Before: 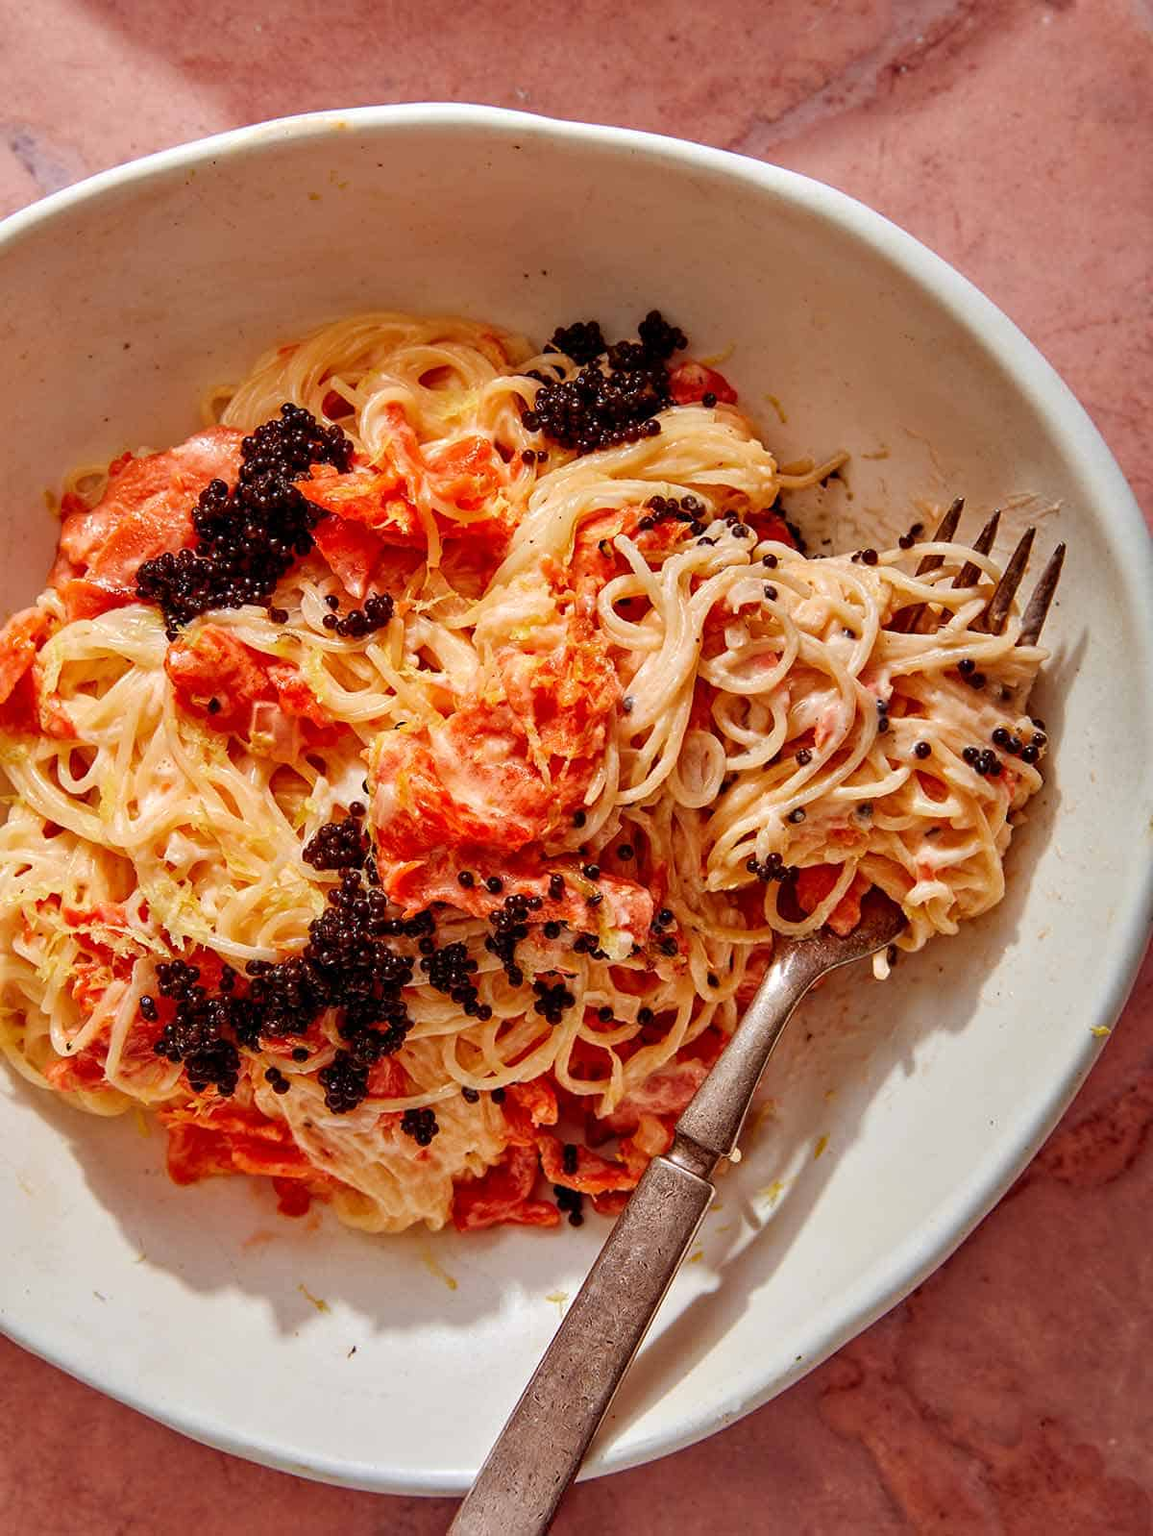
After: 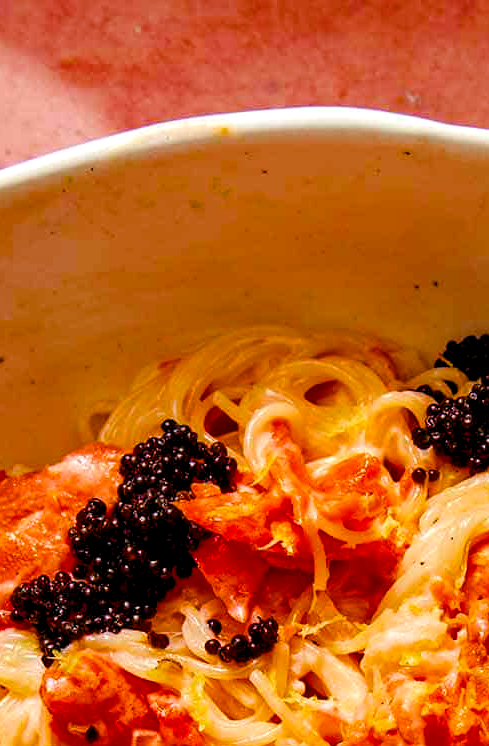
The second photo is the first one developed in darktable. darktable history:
crop and rotate: left 10.927%, top 0.052%, right 48.291%, bottom 53.22%
tone equalizer: -8 EV 0.067 EV
color balance rgb: power › chroma 0.283%, power › hue 22.34°, perceptual saturation grading › global saturation 39.483%, perceptual saturation grading › highlights -25.279%, perceptual saturation grading › mid-tones 34.687%, perceptual saturation grading › shadows 34.544%, perceptual brilliance grading › global brilliance 2.73%, perceptual brilliance grading › highlights -3.322%, perceptual brilliance grading › shadows 3.653%, global vibrance 20%
levels: levels [0.031, 0.5, 0.969]
